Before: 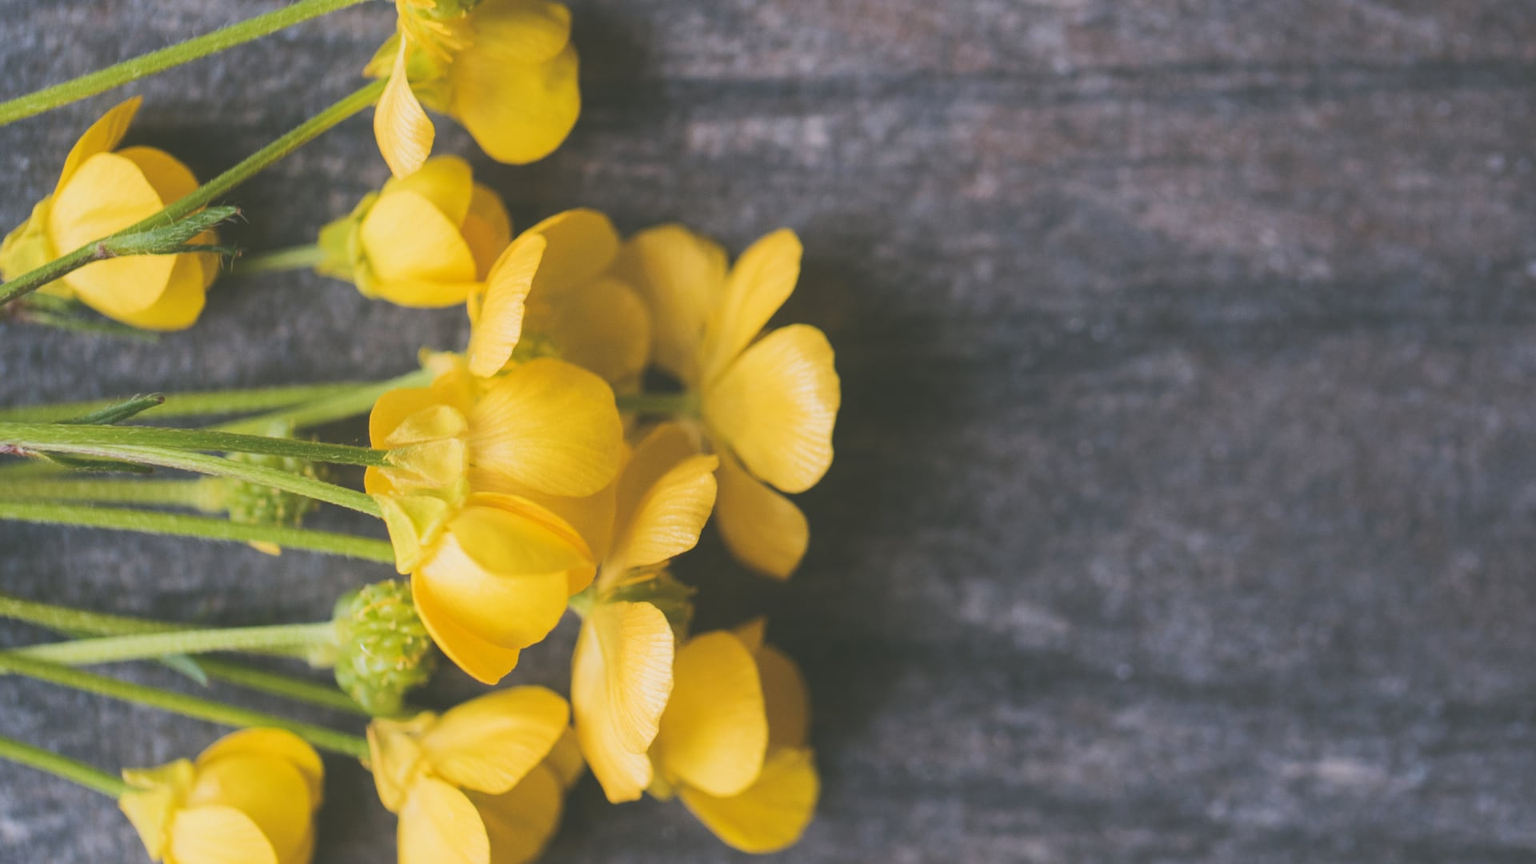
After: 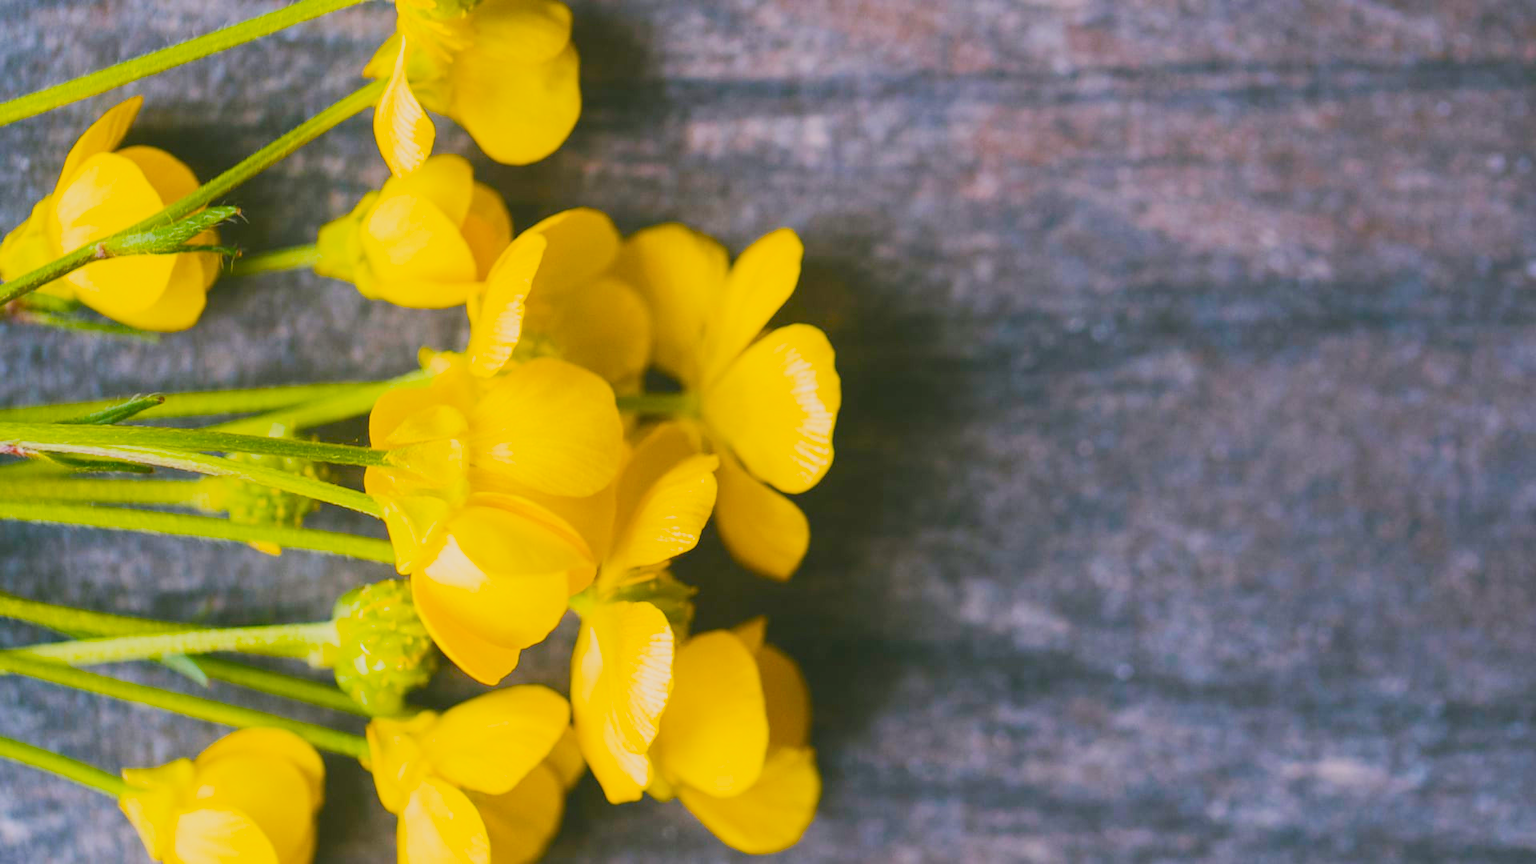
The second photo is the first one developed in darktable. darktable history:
filmic rgb: black relative exposure -7.65 EV, white relative exposure 4.56 EV, hardness 3.61
color balance rgb: highlights gain › luminance 7.269%, highlights gain › chroma 0.954%, highlights gain › hue 48.9°, linear chroma grading › global chroma 39.761%, perceptual saturation grading › global saturation 34.533%, perceptual saturation grading › highlights -29.872%, perceptual saturation grading › shadows 34.493%
tone curve: curves: ch0 [(0, 0) (0.004, 0.001) (0.133, 0.112) (0.325, 0.362) (0.832, 0.893) (1, 1)], preserve colors none
